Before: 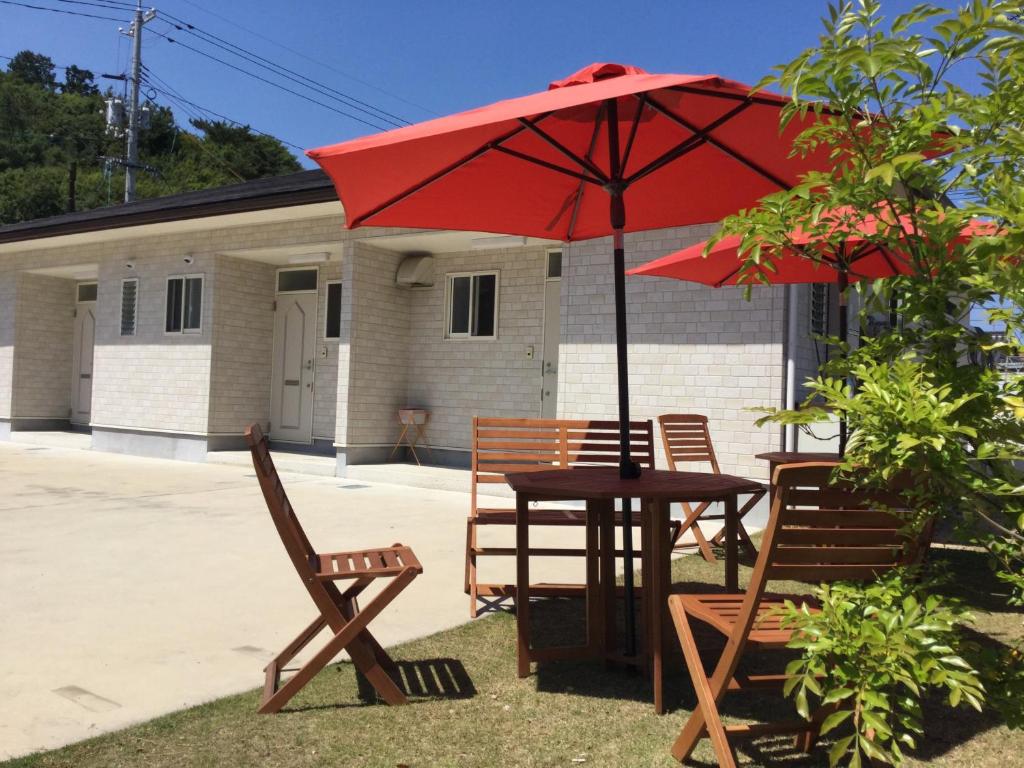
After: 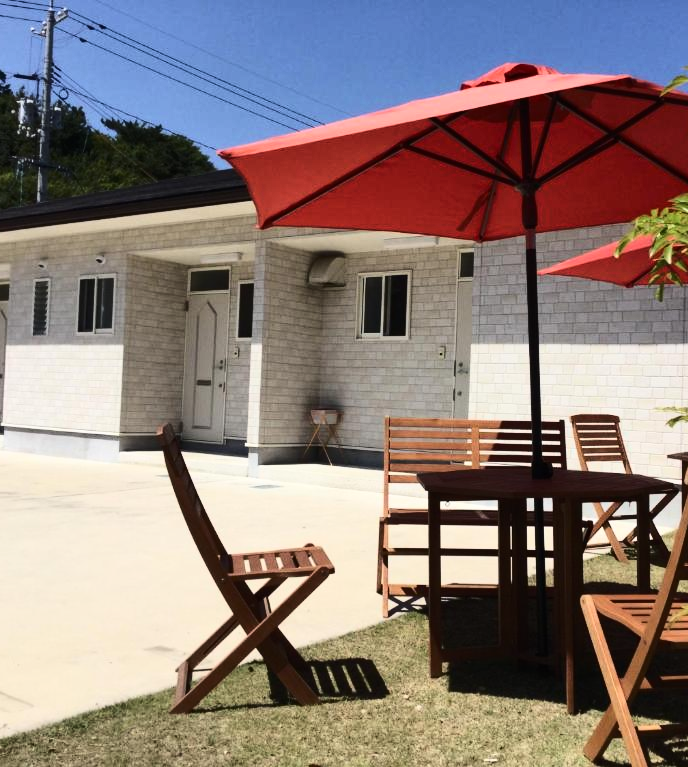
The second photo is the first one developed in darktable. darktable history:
crop and rotate: left 8.628%, right 24.157%
contrast brightness saturation: contrast 0.24, brightness 0.092
base curve: curves: ch0 [(0, 0) (0.073, 0.04) (0.157, 0.139) (0.492, 0.492) (0.758, 0.758) (1, 1)]
